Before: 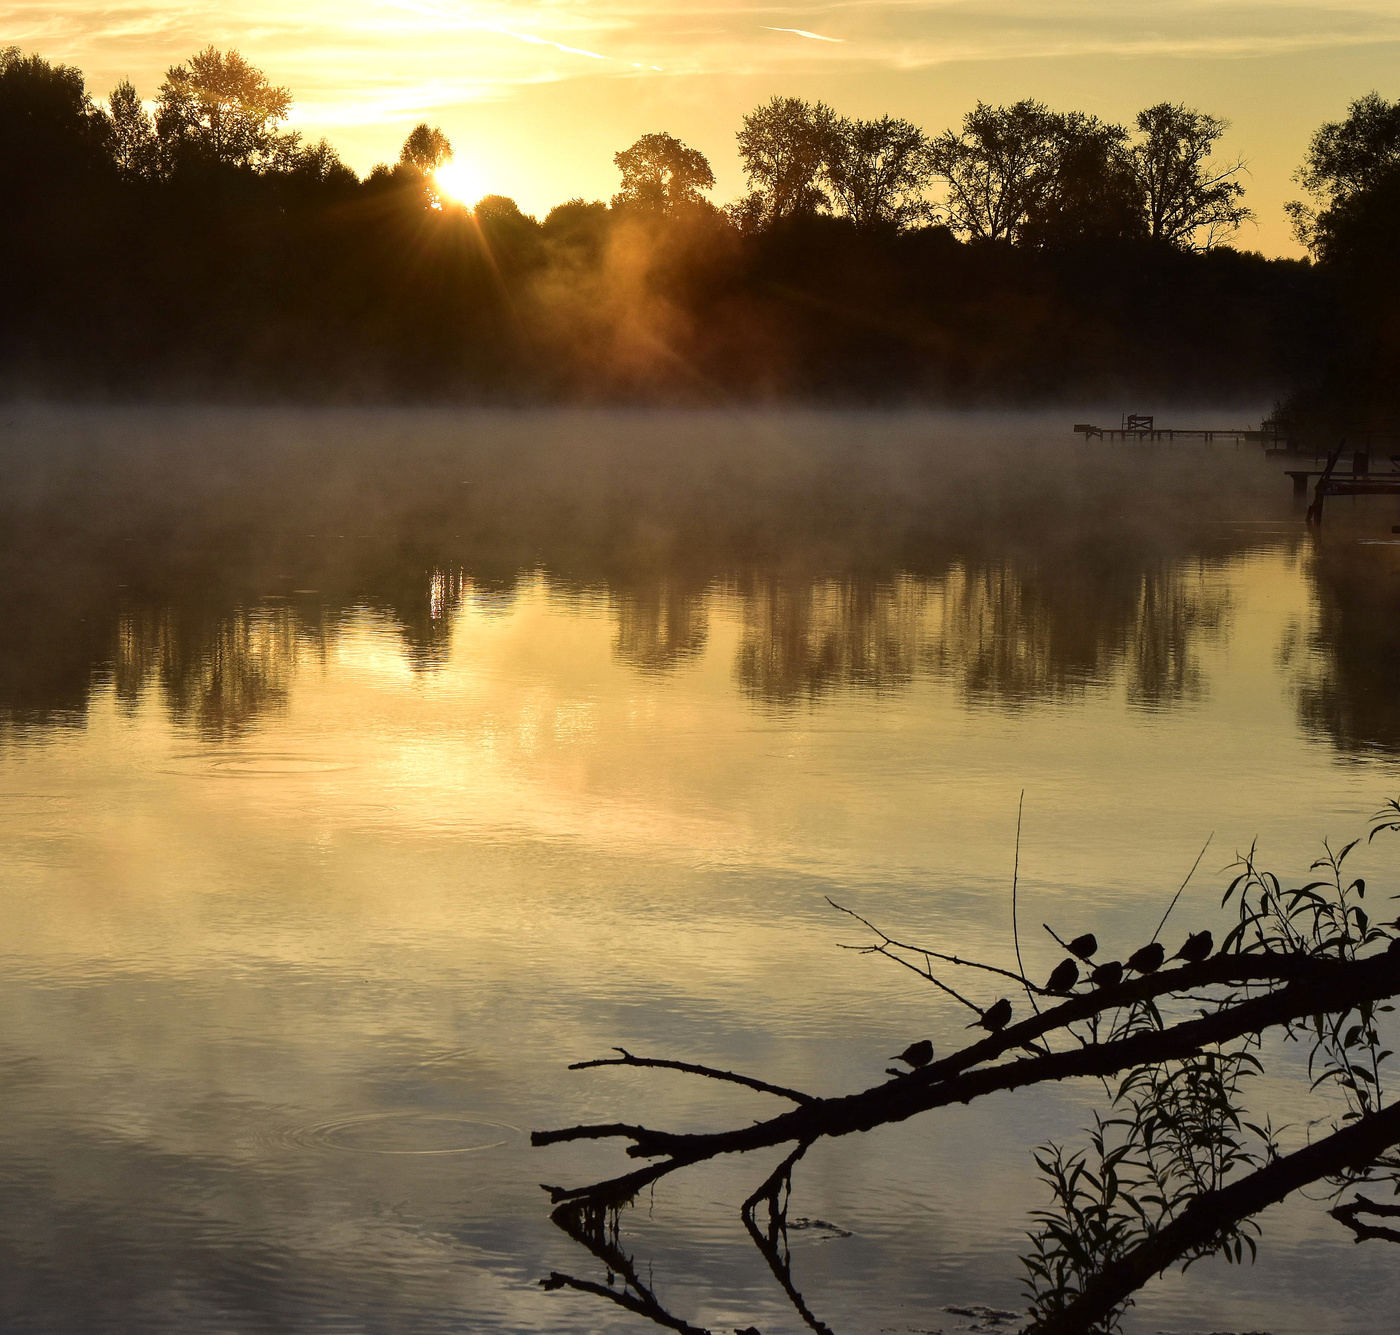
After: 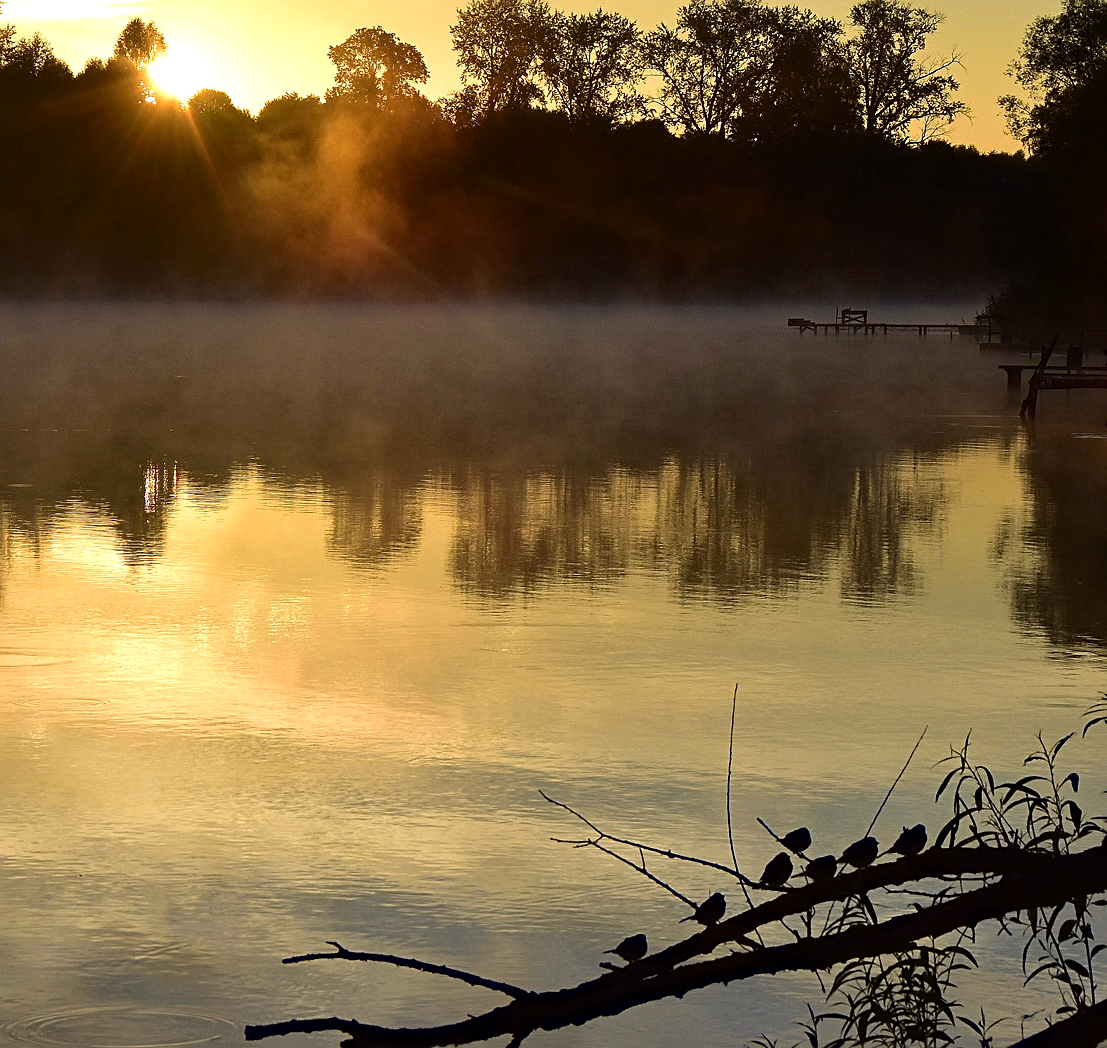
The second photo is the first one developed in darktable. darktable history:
haze removal: compatibility mode true, adaptive false
contrast brightness saturation: contrast 0.078, saturation 0.023
exposure: exposure 0.014 EV, compensate highlight preservation false
crop and rotate: left 20.476%, top 7.998%, right 0.446%, bottom 13.462%
sharpen: on, module defaults
